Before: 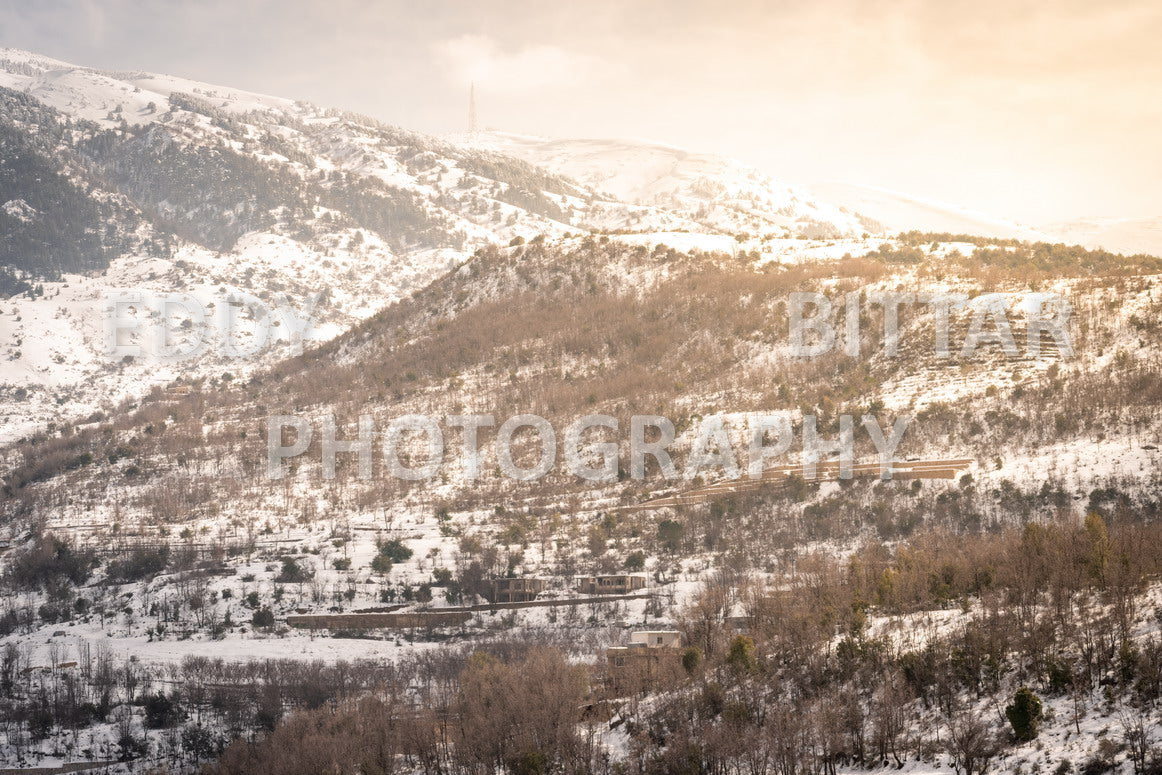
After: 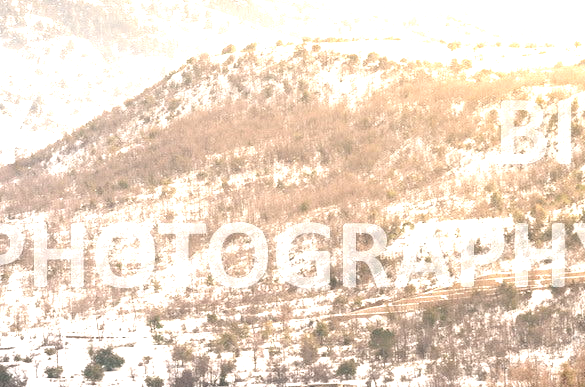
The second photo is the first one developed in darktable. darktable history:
exposure: black level correction 0, exposure 1.103 EV, compensate highlight preservation false
crop: left 24.794%, top 24.897%, right 24.841%, bottom 25.071%
